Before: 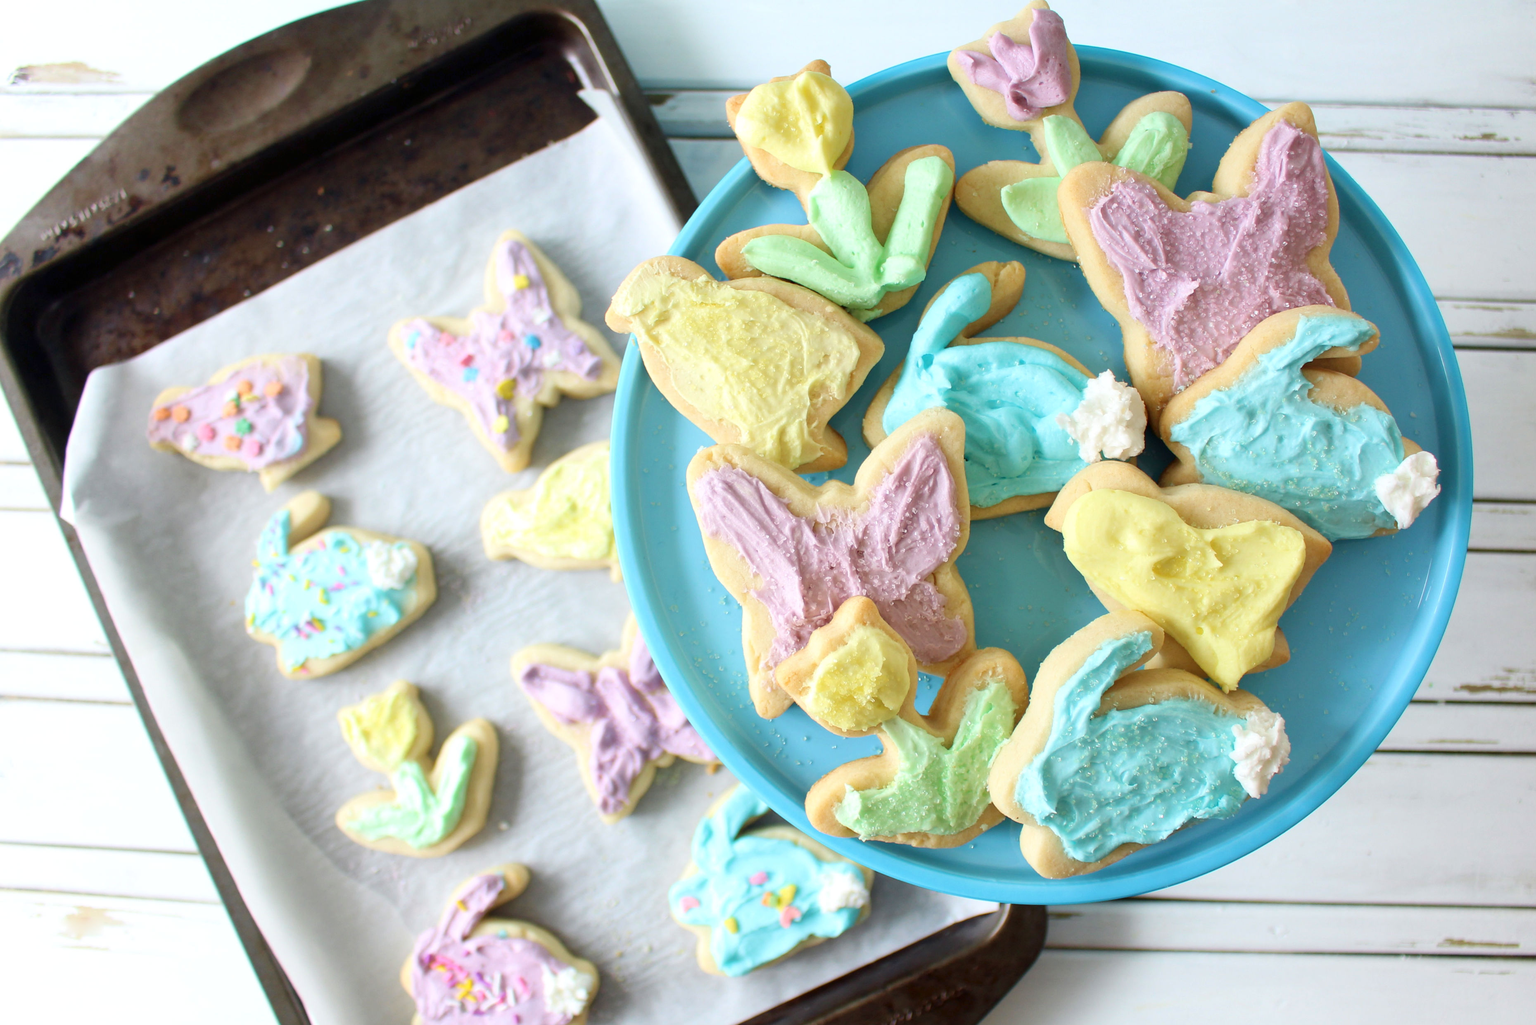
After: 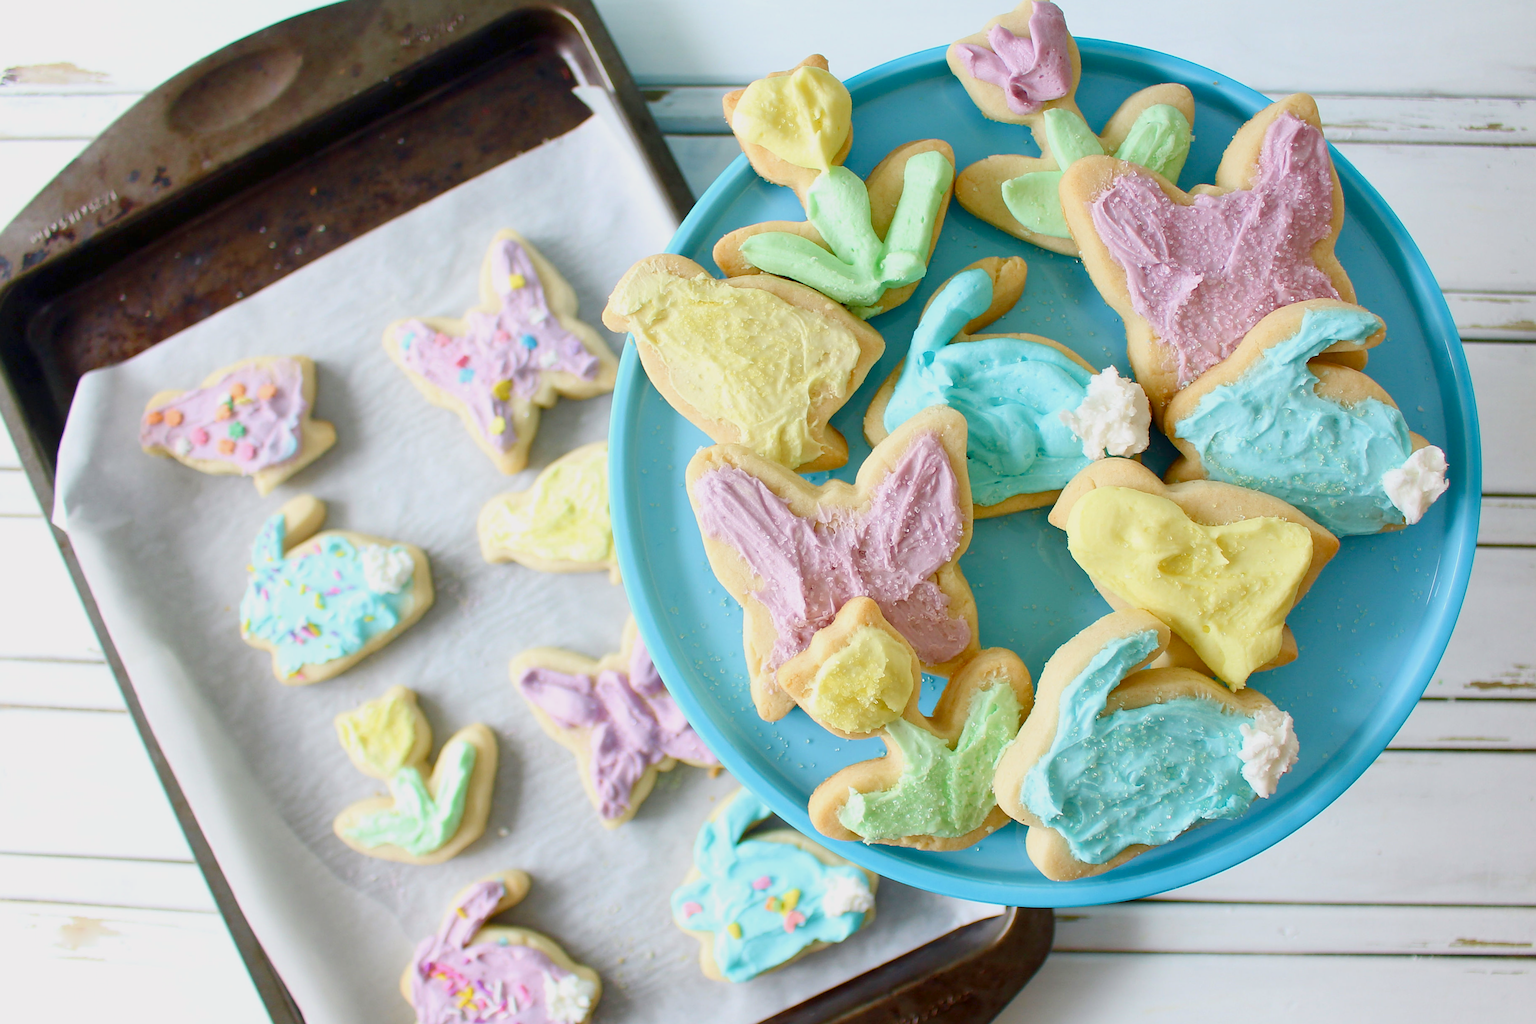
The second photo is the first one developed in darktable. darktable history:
color balance rgb: shadows lift › chroma 1%, shadows lift › hue 113°, highlights gain › chroma 0.2%, highlights gain › hue 333°, perceptual saturation grading › global saturation 20%, perceptual saturation grading › highlights -25%, perceptual saturation grading › shadows 25%, contrast -10%
sharpen: on, module defaults
rotate and perspective: rotation -0.45°, automatic cropping original format, crop left 0.008, crop right 0.992, crop top 0.012, crop bottom 0.988
